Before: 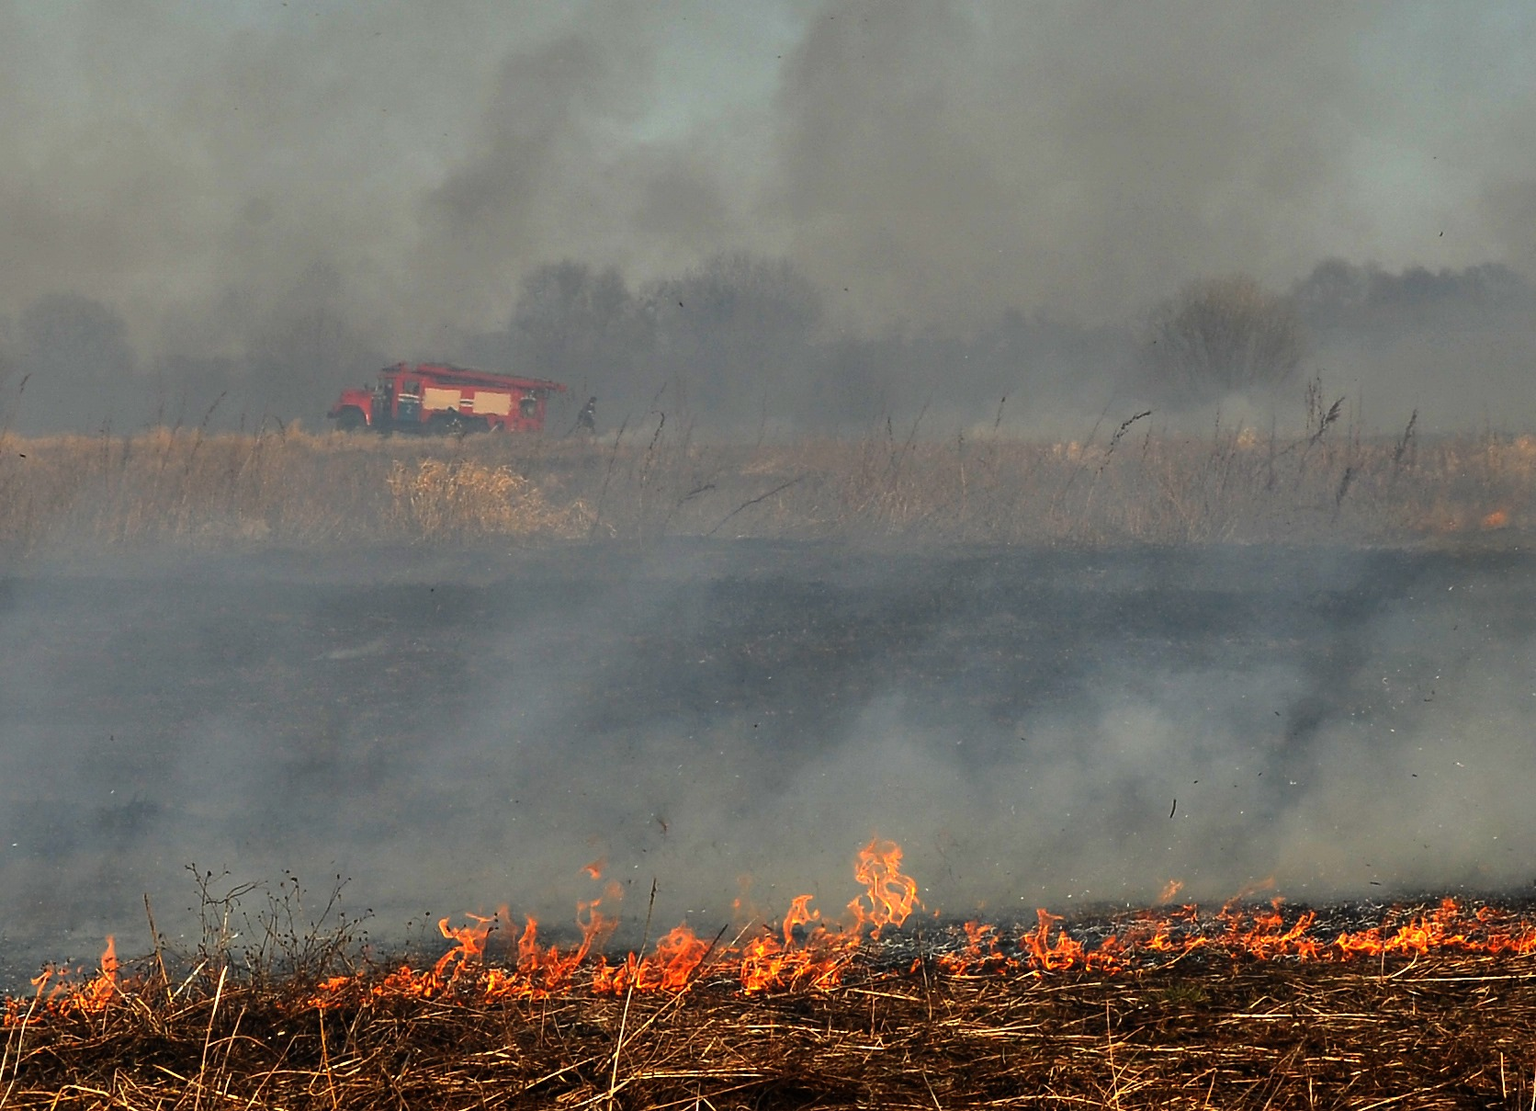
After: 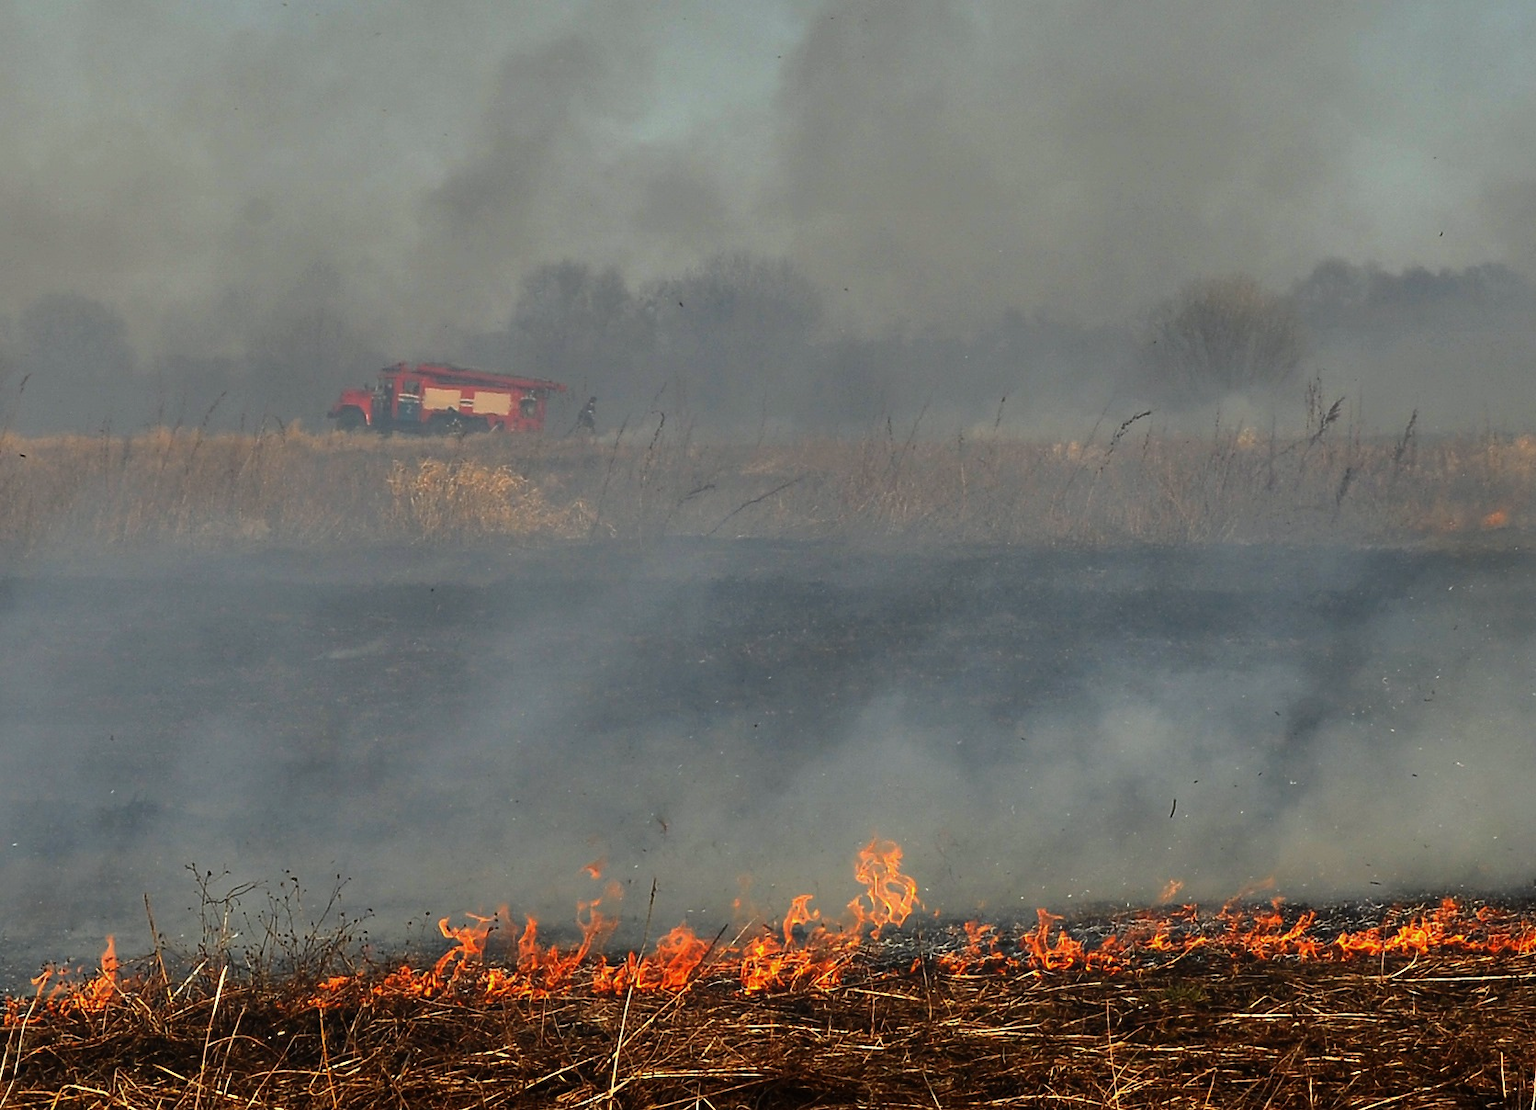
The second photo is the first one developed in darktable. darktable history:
contrast equalizer: octaves 7, y [[0.6 ×6], [0.55 ×6], [0 ×6], [0 ×6], [0 ×6]], mix -0.2
exposure: black level correction 0.001, compensate highlight preservation false
white balance: red 0.986, blue 1.01
